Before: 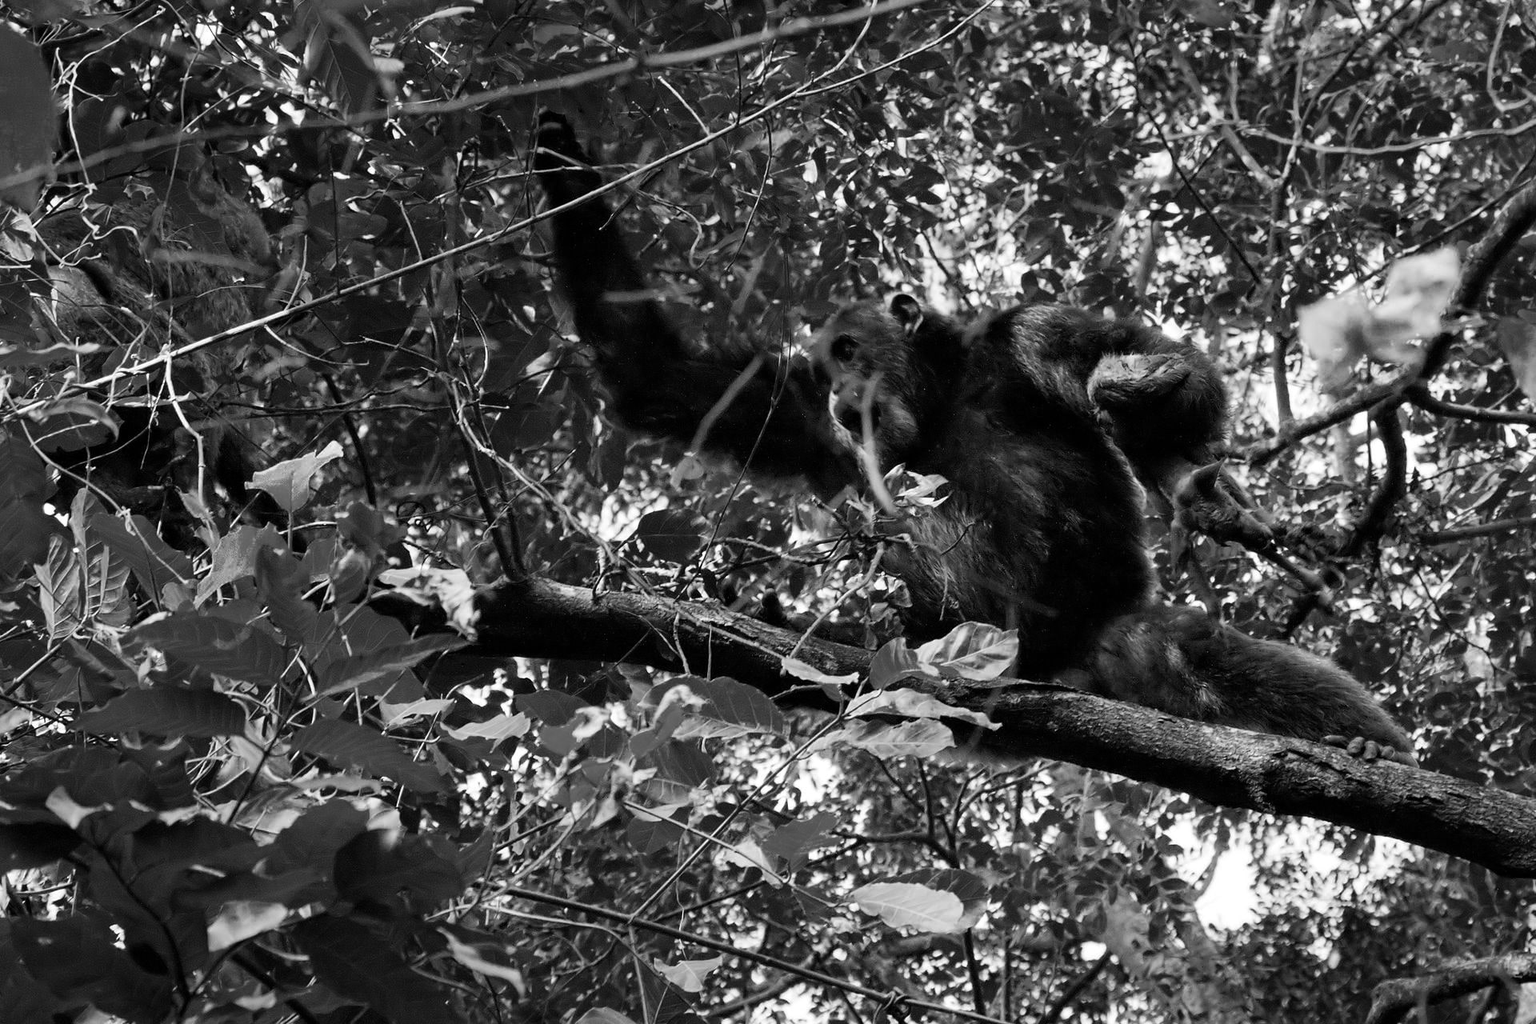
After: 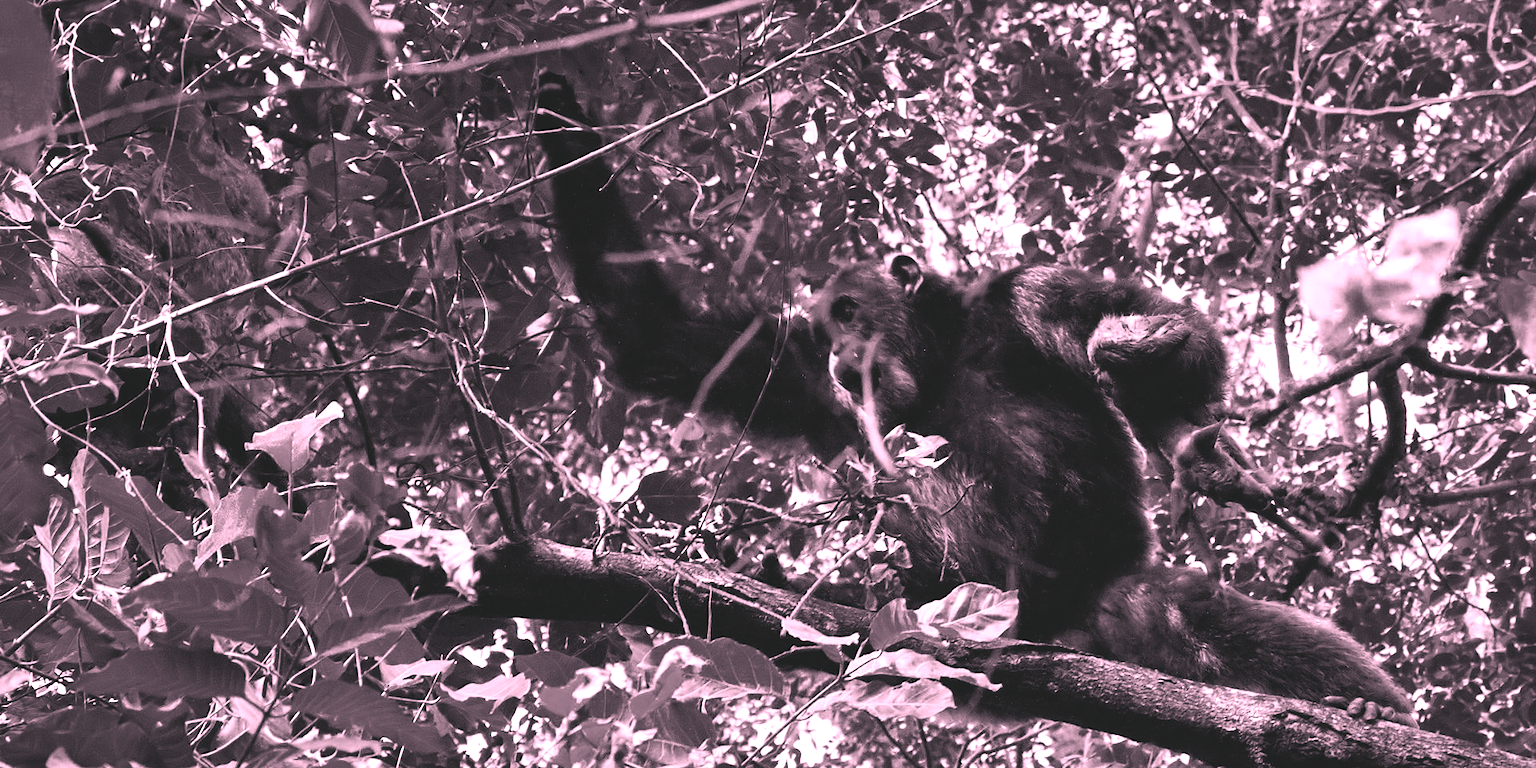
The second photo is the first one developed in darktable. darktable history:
exposure: black level correction 0, exposure 0.7 EV, compensate exposure bias true, compensate highlight preservation false
crop: top 3.857%, bottom 21.132%
contrast brightness saturation: contrast -0.19, saturation 0.19
white balance: red 1.188, blue 1.11
tone equalizer: -8 EV -0.002 EV, -7 EV 0.005 EV, -6 EV -0.009 EV, -5 EV 0.011 EV, -4 EV -0.012 EV, -3 EV 0.007 EV, -2 EV -0.062 EV, -1 EV -0.293 EV, +0 EV -0.582 EV, smoothing diameter 2%, edges refinement/feathering 20, mask exposure compensation -1.57 EV, filter diffusion 5
color balance rgb: shadows lift › chroma 1%, shadows lift › hue 217.2°, power › hue 310.8°, highlights gain › chroma 1%, highlights gain › hue 54°, global offset › luminance 0.5%, global offset › hue 171.6°, perceptual saturation grading › global saturation 14.09%, perceptual saturation grading › highlights -25%, perceptual saturation grading › shadows 30%, perceptual brilliance grading › highlights 13.42%, perceptual brilliance grading › mid-tones 8.05%, perceptual brilliance grading › shadows -17.45%, global vibrance 25%
levels: levels [0, 0.492, 0.984]
base curve: curves: ch0 [(0, 0) (0.303, 0.277) (1, 1)]
